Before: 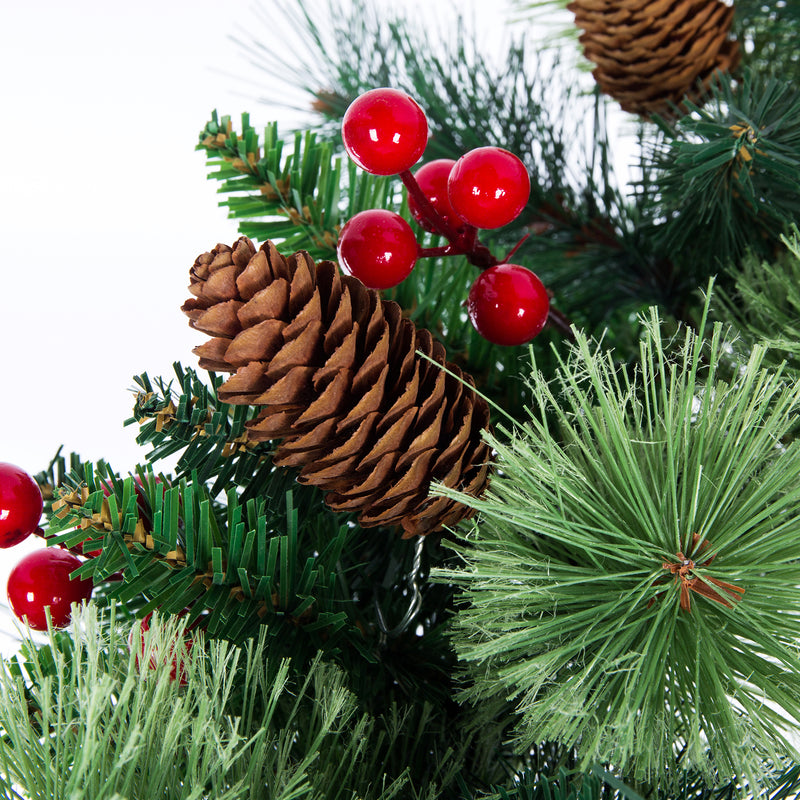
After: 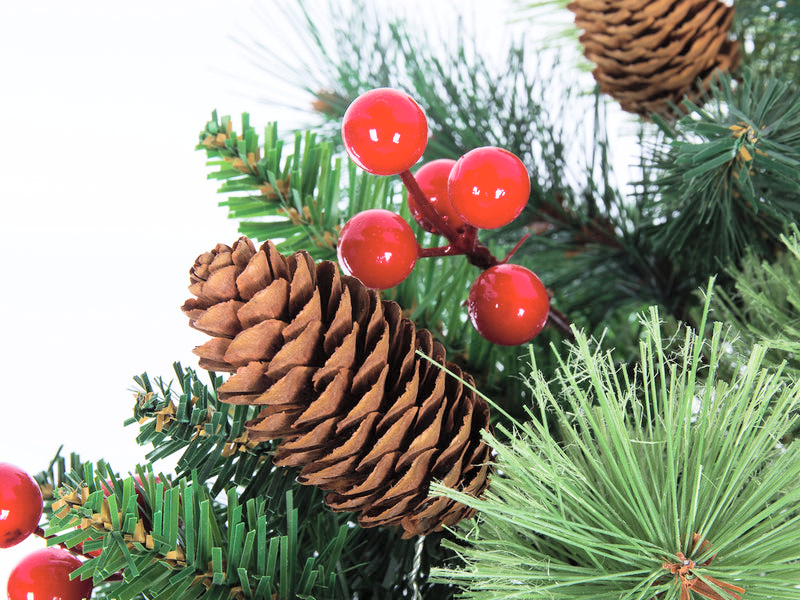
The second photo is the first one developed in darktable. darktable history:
crop: bottom 24.988%
global tonemap: drago (0.7, 100)
levels: levels [0, 0.492, 0.984]
